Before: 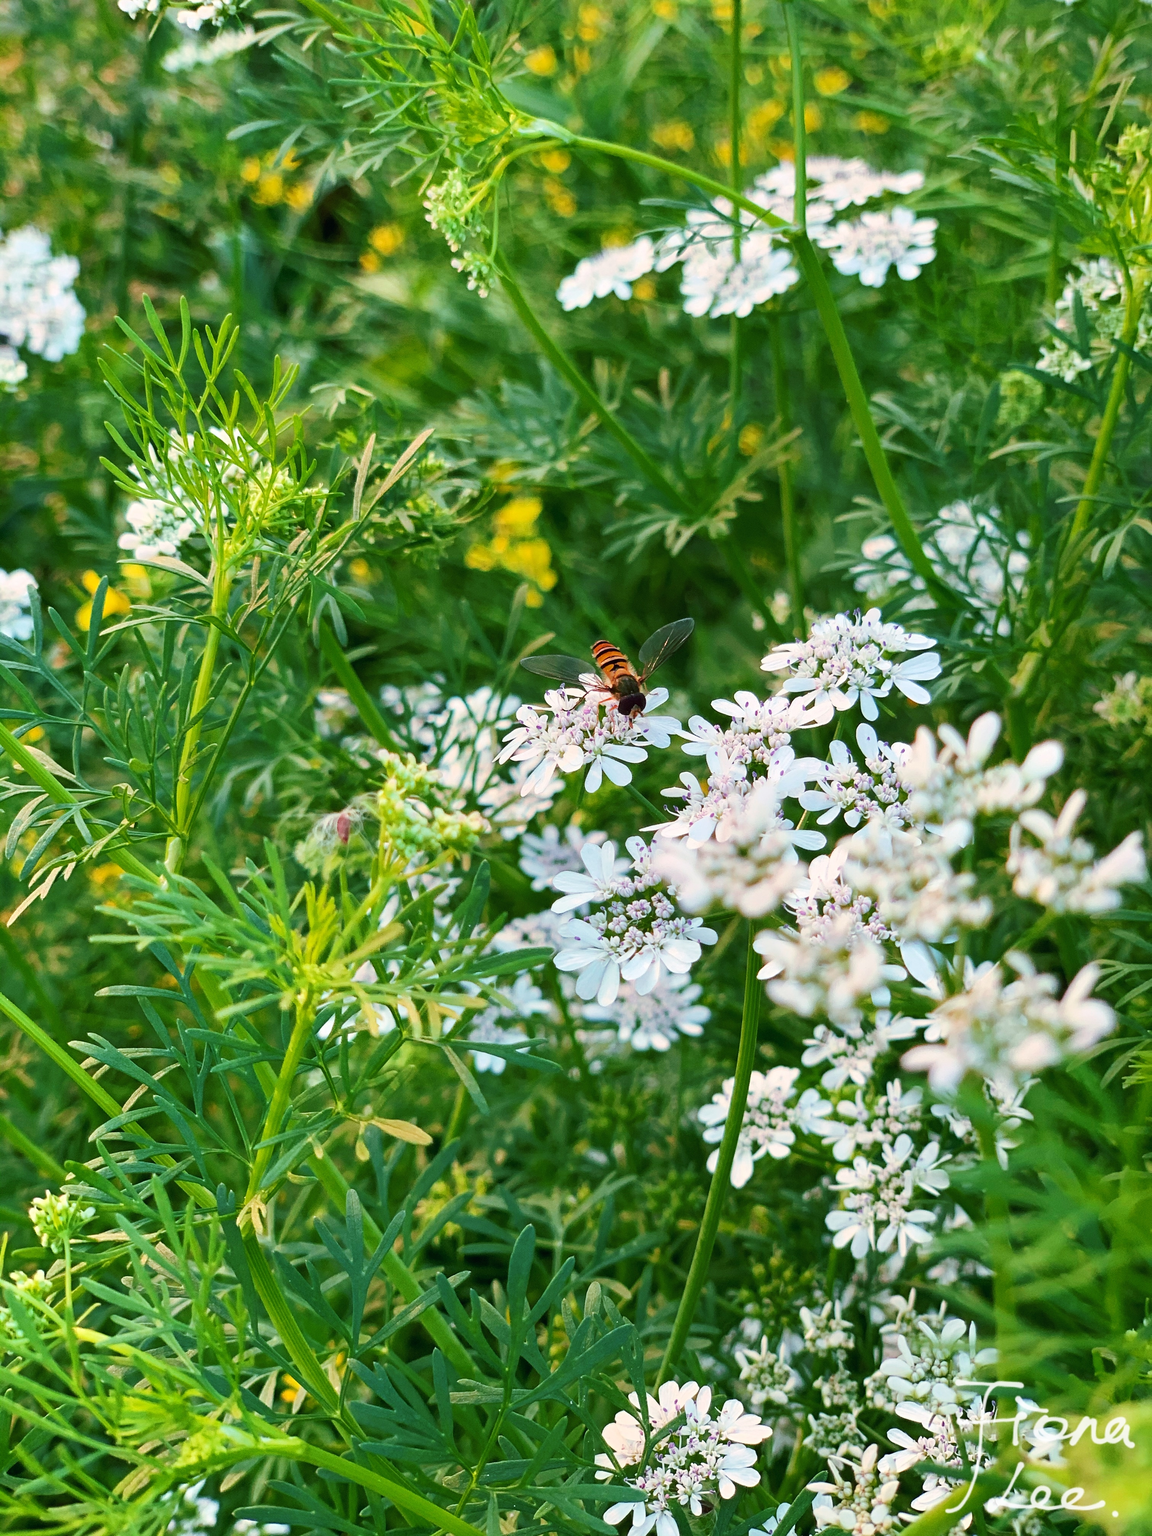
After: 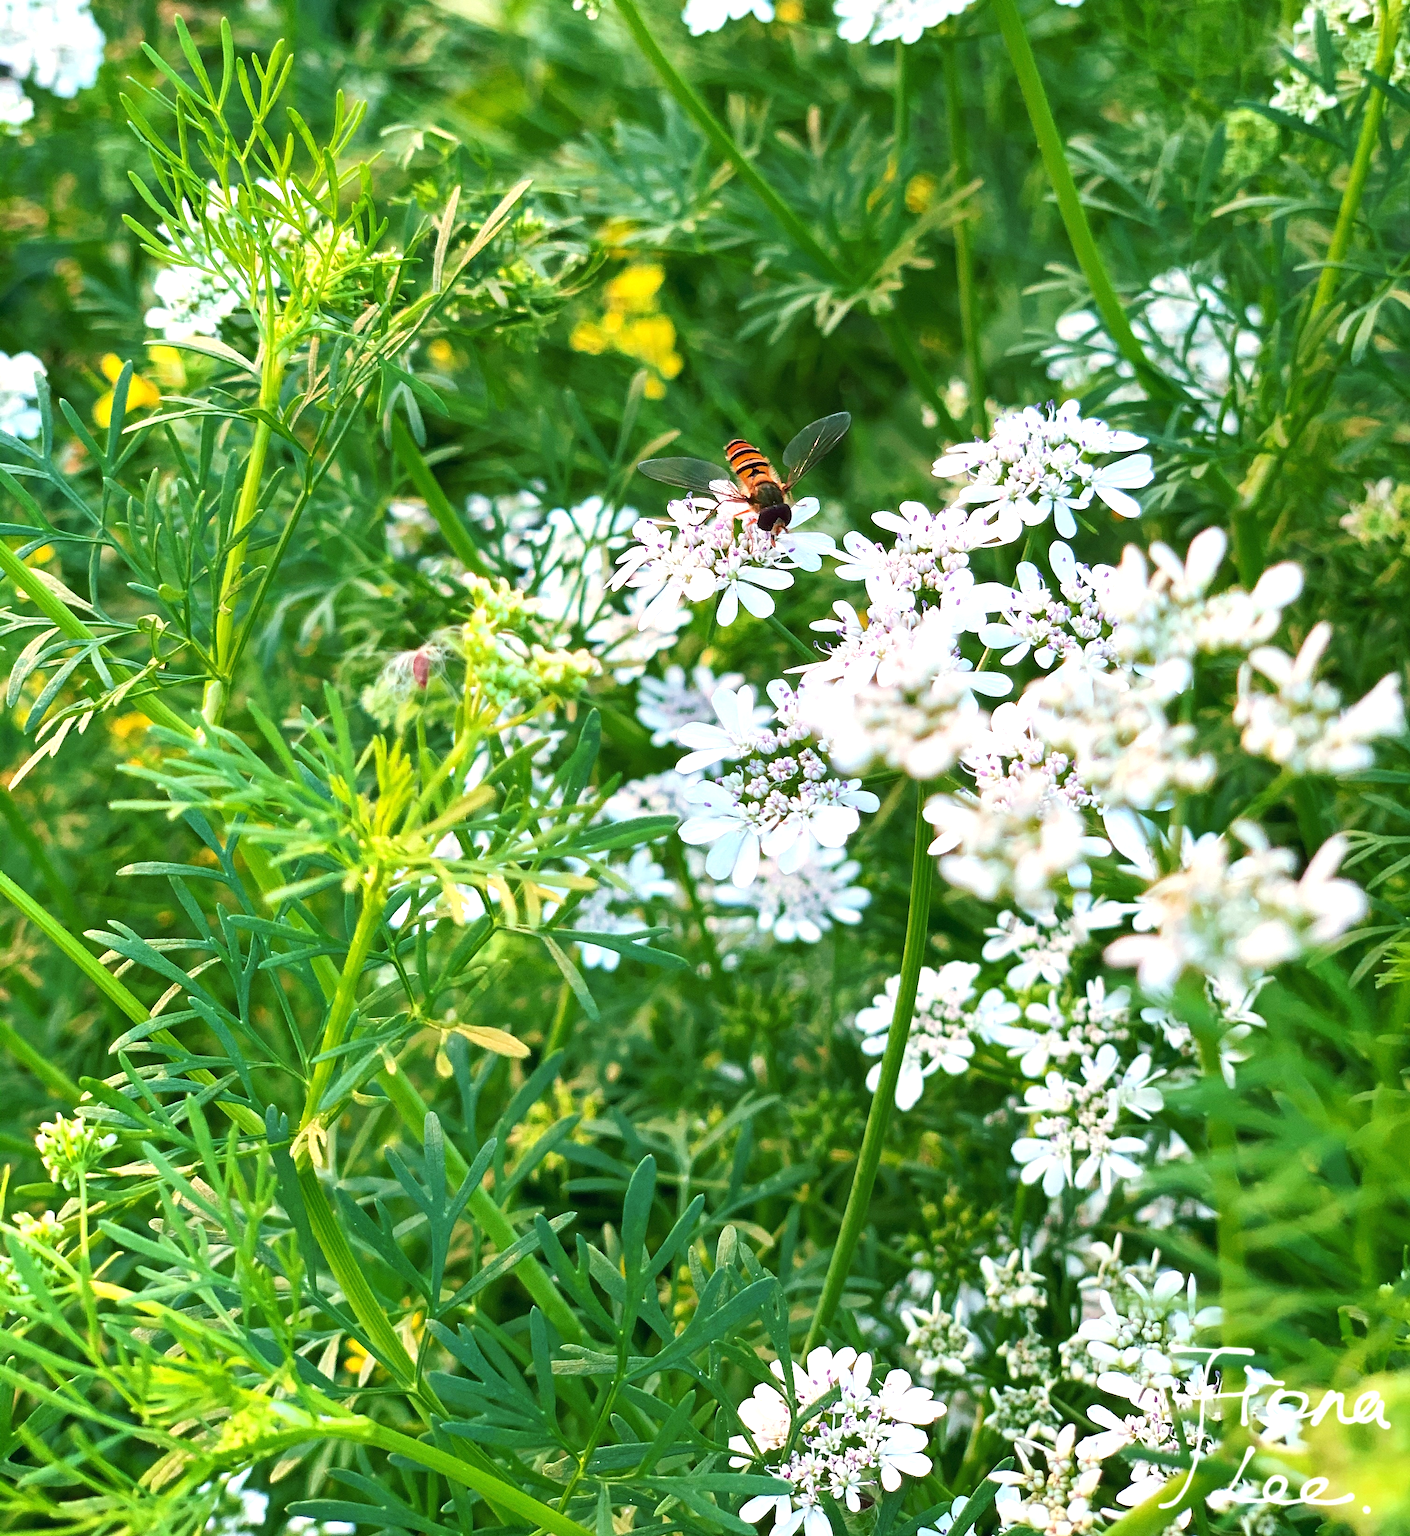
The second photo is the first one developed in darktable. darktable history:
crop and rotate: top 18.356%
exposure: exposure 0.557 EV, compensate highlight preservation false
